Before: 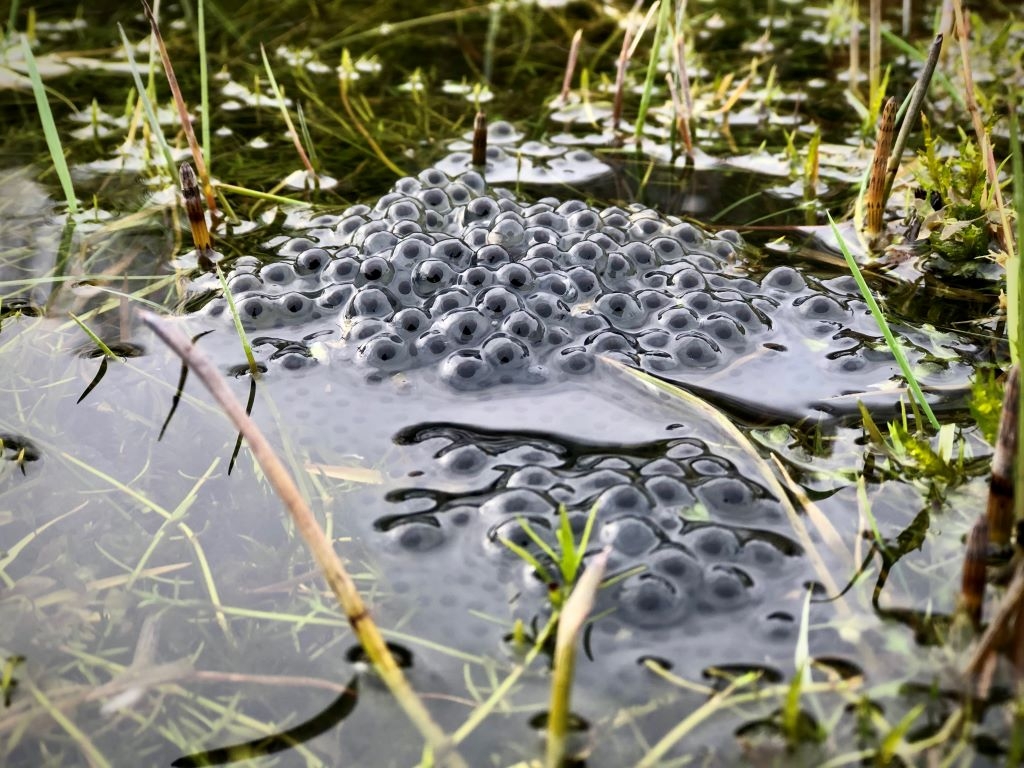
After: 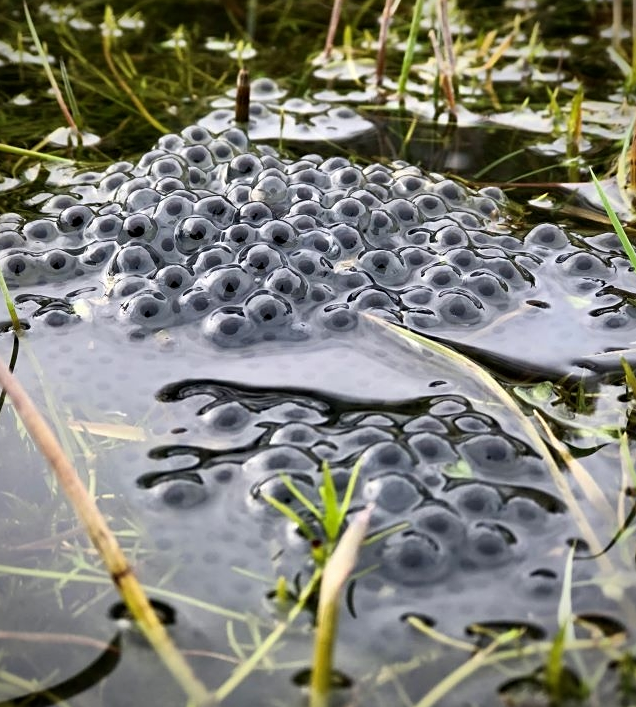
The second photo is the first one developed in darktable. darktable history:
vignetting: saturation -0.02
crop and rotate: left 23.158%, top 5.635%, right 14.649%, bottom 2.293%
sharpen: amount 0.213
